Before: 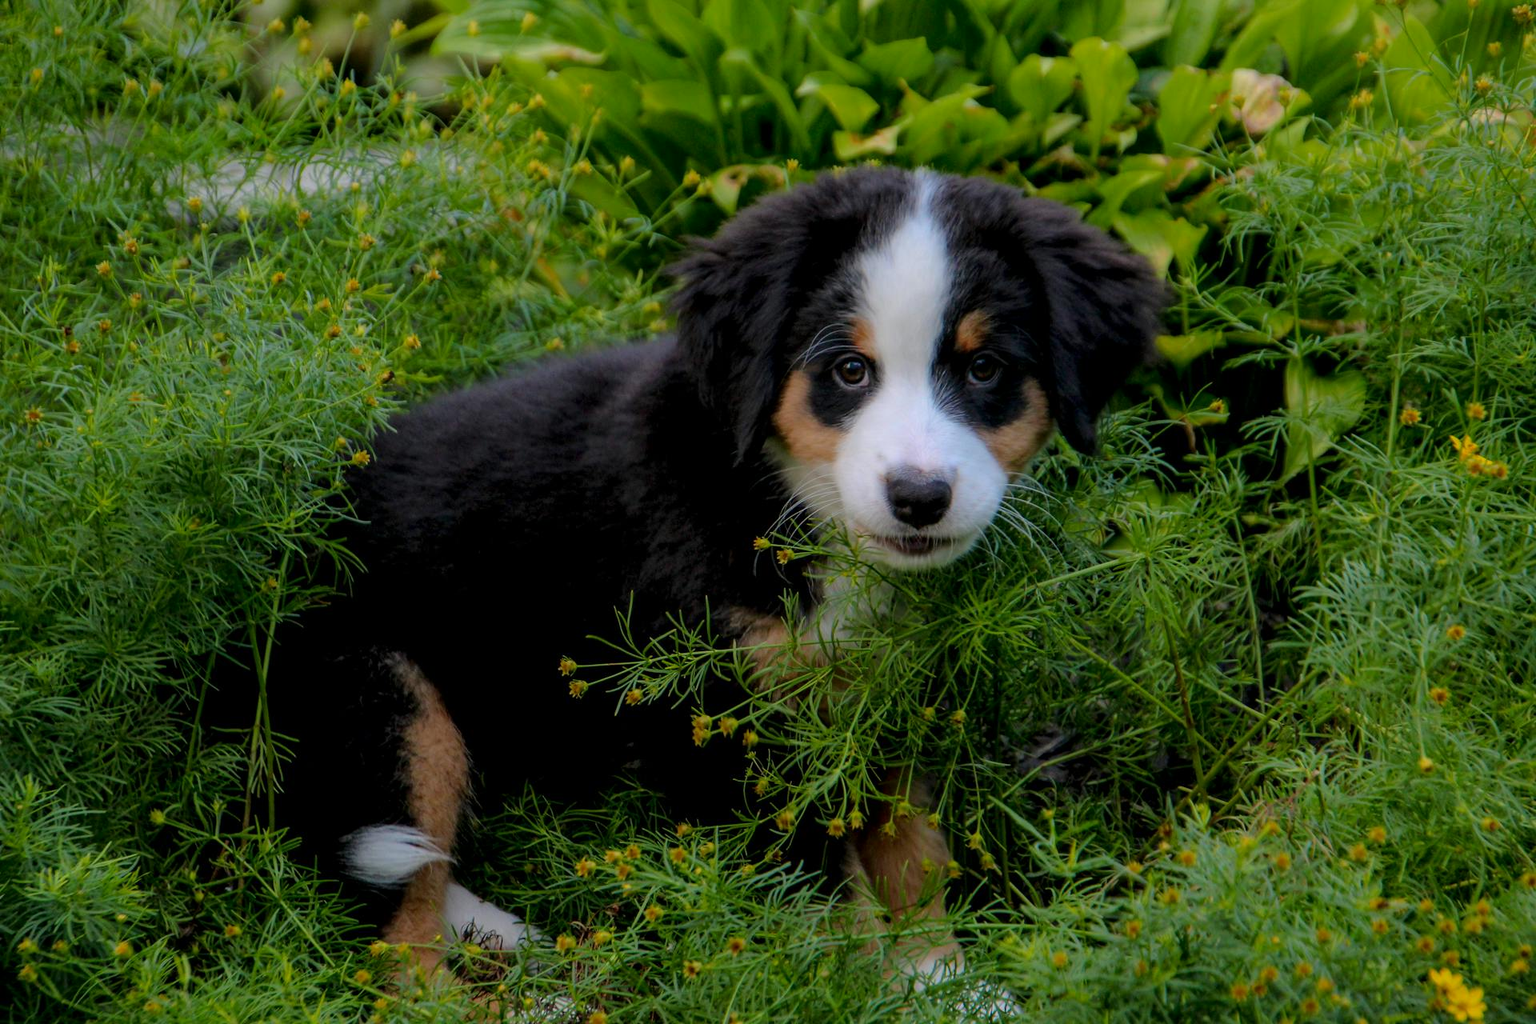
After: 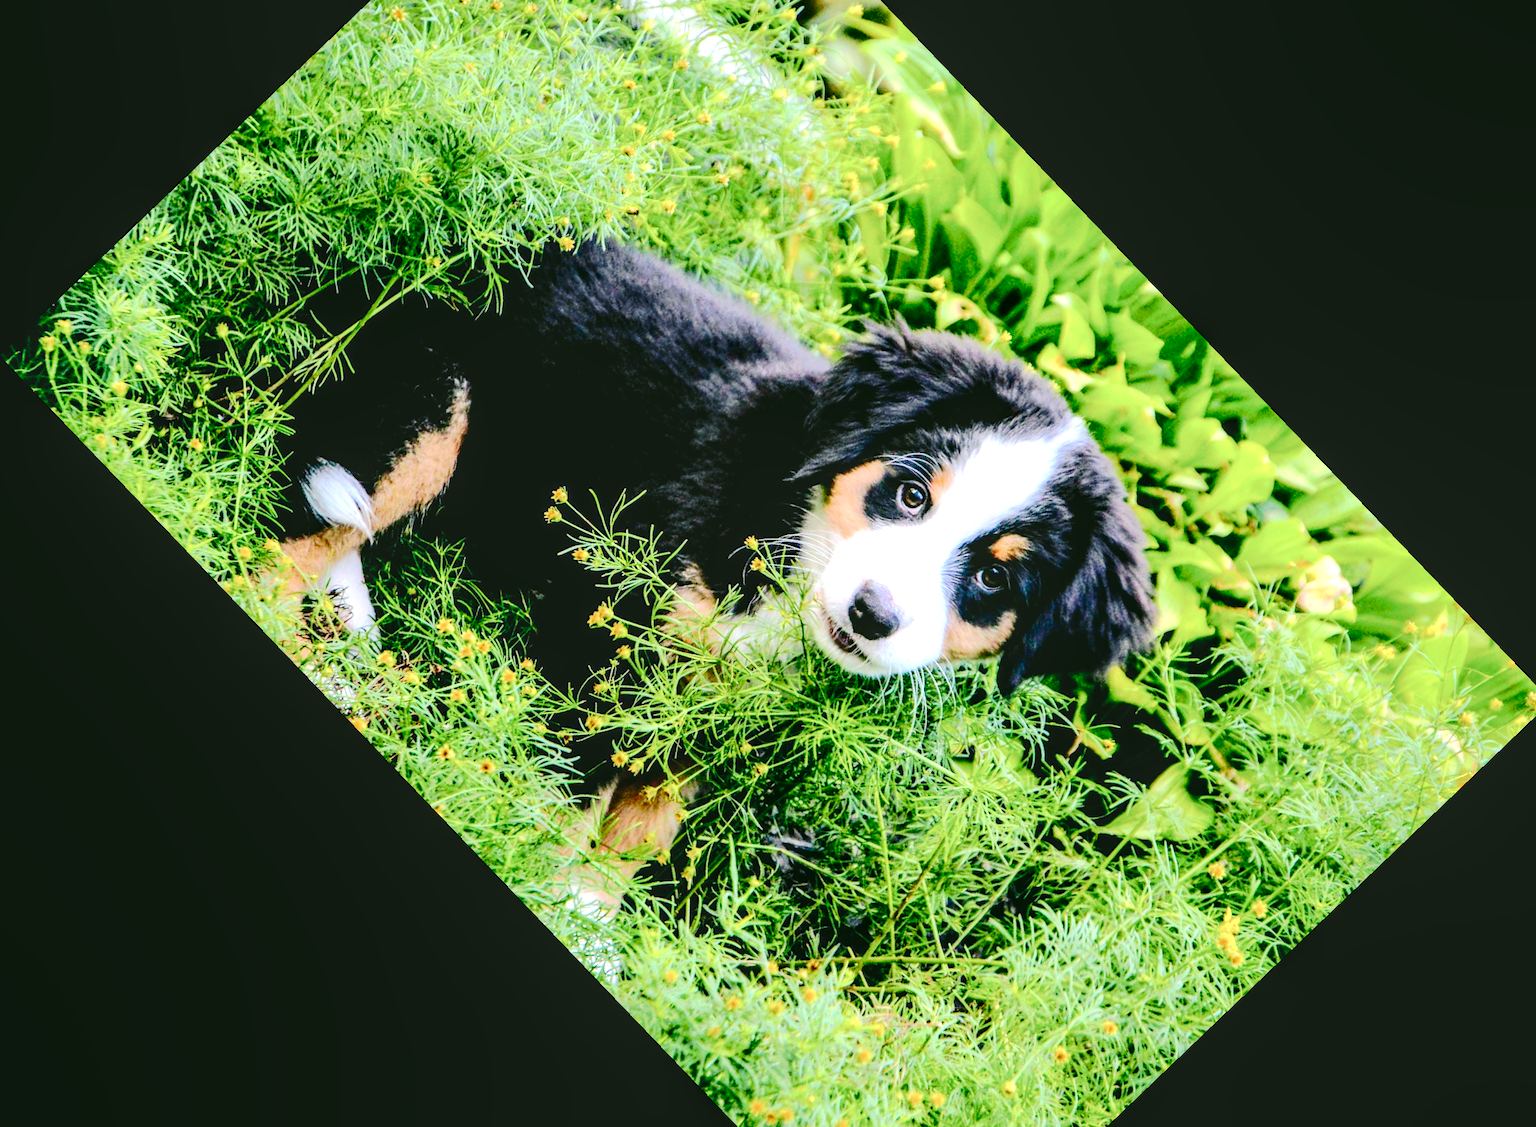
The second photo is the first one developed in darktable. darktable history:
crop and rotate: angle -46.26°, top 16.234%, right 0.912%, bottom 11.704%
shadows and highlights: radius 337.17, shadows 29.01, soften with gaussian
color calibration: x 0.372, y 0.386, temperature 4283.97 K
local contrast: on, module defaults
exposure: black level correction 0, exposure 1.975 EV, compensate exposure bias true, compensate highlight preservation false
color correction: highlights a* 4.02, highlights b* 4.98, shadows a* -7.55, shadows b* 4.98
tone curve: curves: ch0 [(0, 0) (0.003, 0.051) (0.011, 0.052) (0.025, 0.055) (0.044, 0.062) (0.069, 0.068) (0.1, 0.077) (0.136, 0.098) (0.177, 0.145) (0.224, 0.223) (0.277, 0.314) (0.335, 0.43) (0.399, 0.518) (0.468, 0.591) (0.543, 0.656) (0.623, 0.726) (0.709, 0.809) (0.801, 0.857) (0.898, 0.918) (1, 1)], preserve colors none
rgb curve: curves: ch0 [(0, 0) (0.284, 0.292) (0.505, 0.644) (1, 1)], compensate middle gray true
